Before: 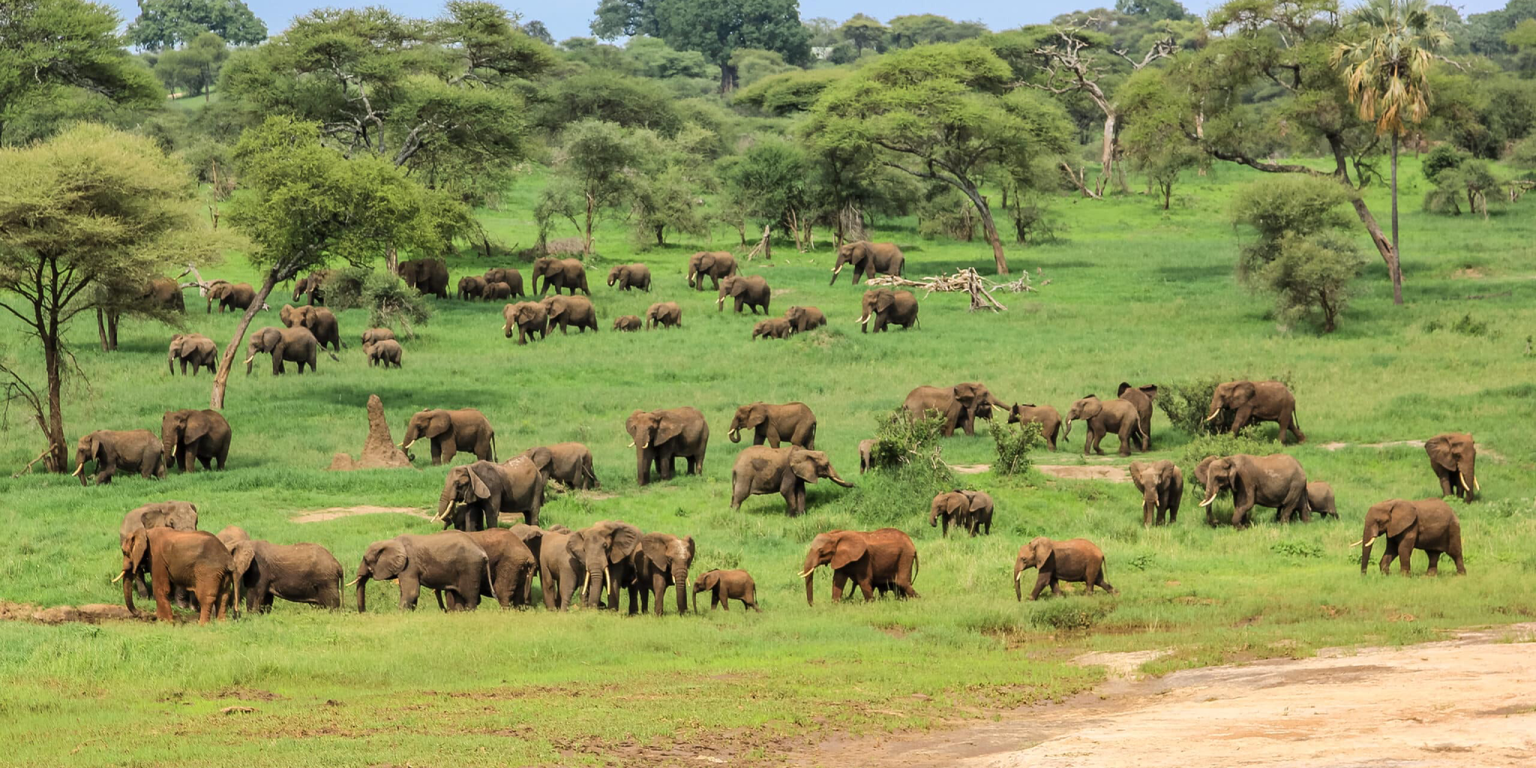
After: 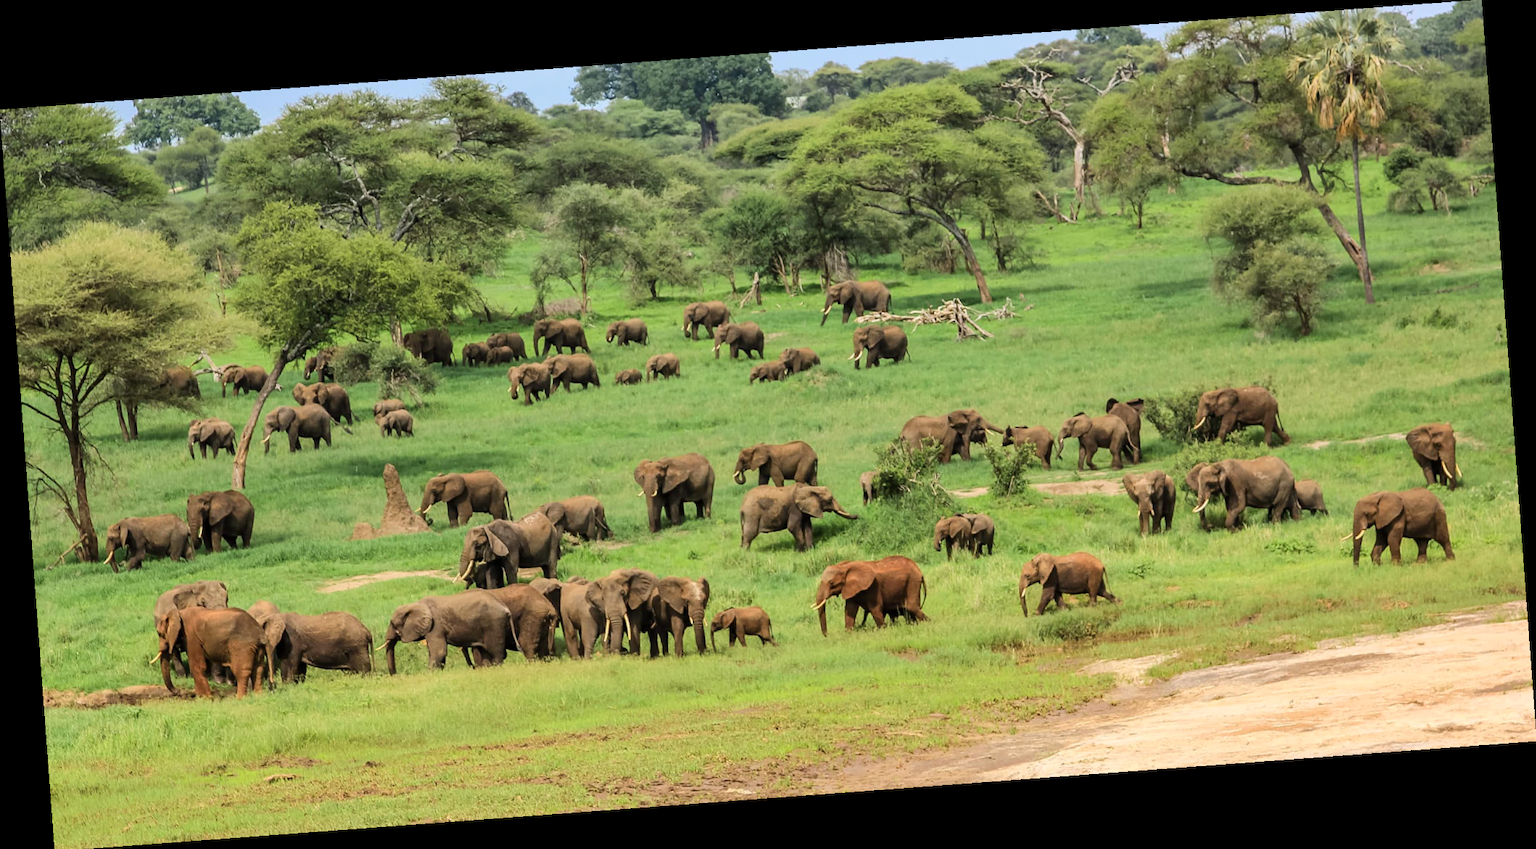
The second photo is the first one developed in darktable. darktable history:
rotate and perspective: rotation -4.25°, automatic cropping off
contrast brightness saturation: contrast 0.08, saturation 0.02
